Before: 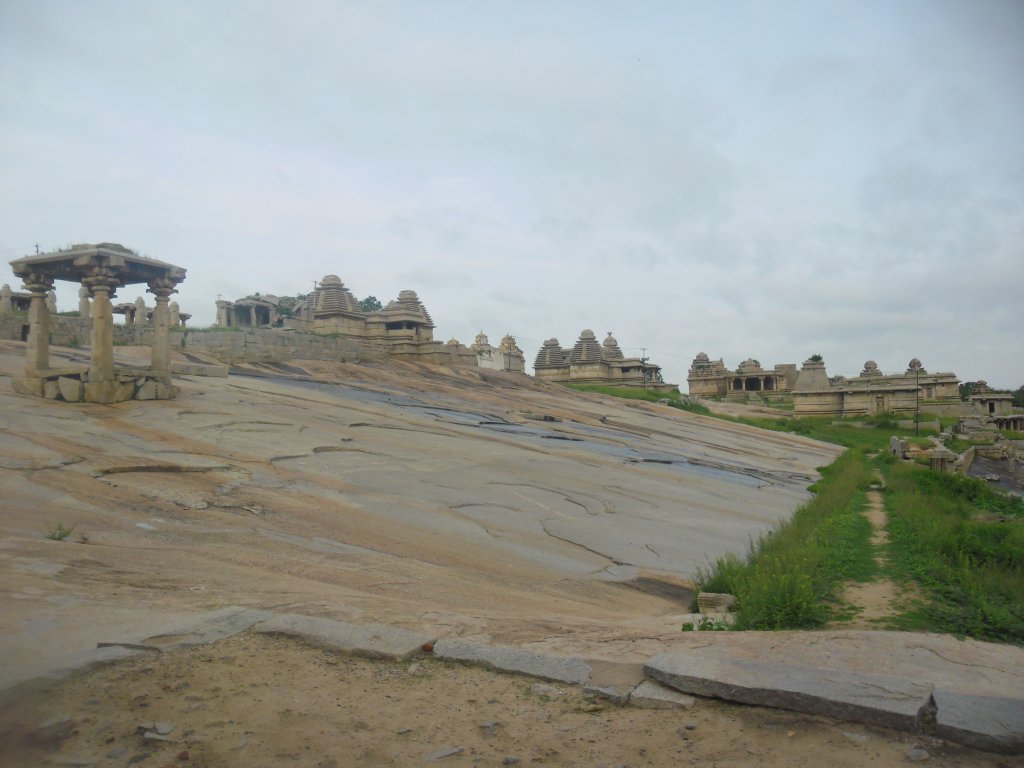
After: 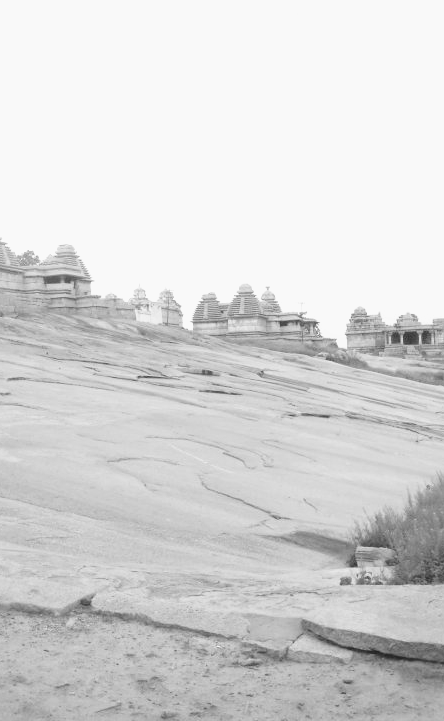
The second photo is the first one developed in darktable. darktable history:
white balance: red 0.984, blue 1.059
rgb levels: mode RGB, independent channels, levels [[0, 0.5, 1], [0, 0.521, 1], [0, 0.536, 1]]
lowpass: radius 0.1, contrast 0.85, saturation 1.1, unbound 0
crop: left 33.452%, top 6.025%, right 23.155%
monochrome: on, module defaults
exposure: exposure 0.921 EV, compensate highlight preservation false
base curve: curves: ch0 [(0, 0) (0.028, 0.03) (0.121, 0.232) (0.46, 0.748) (0.859, 0.968) (1, 1)], preserve colors none
